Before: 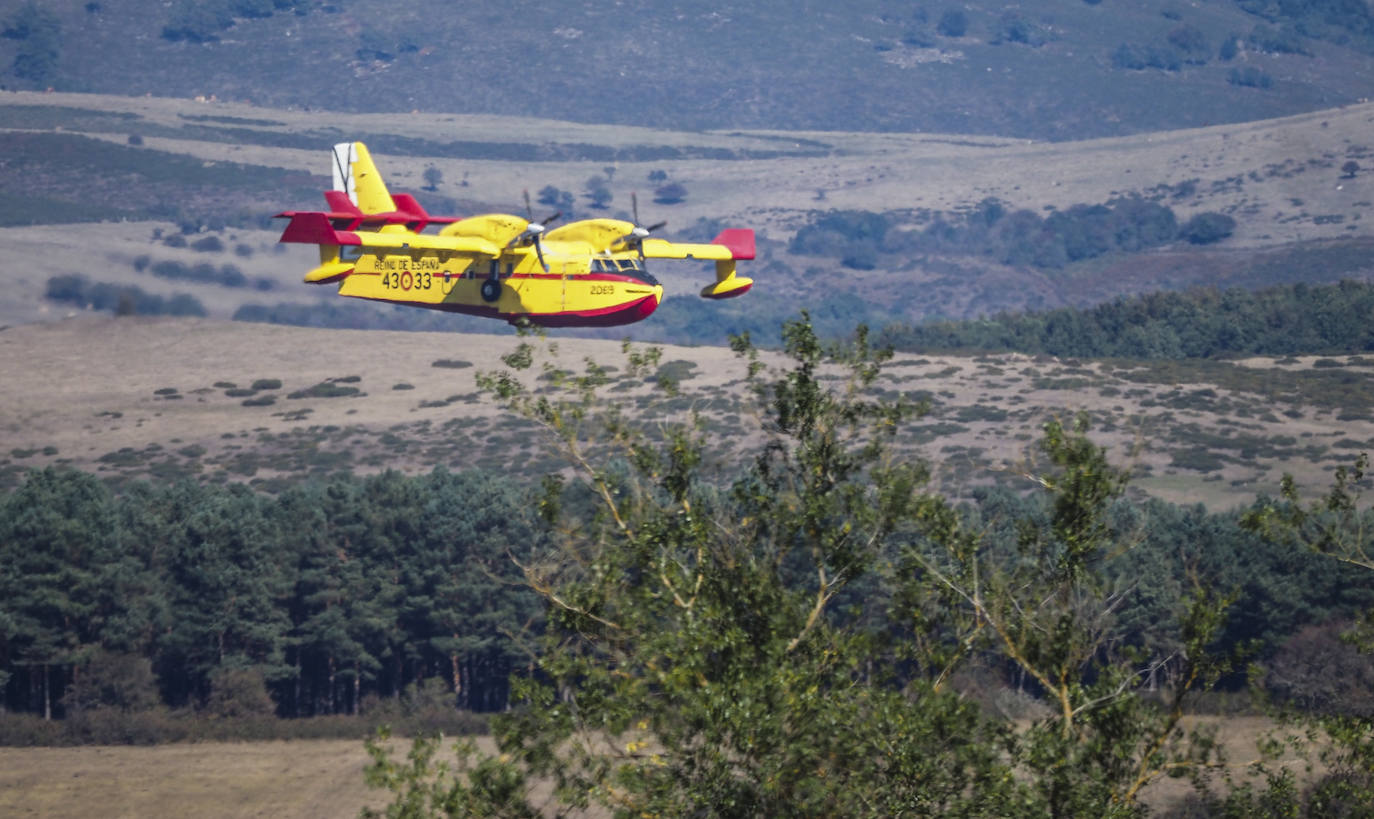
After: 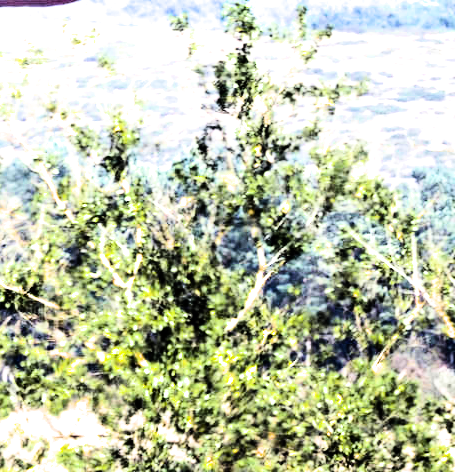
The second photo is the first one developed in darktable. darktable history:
color balance rgb: perceptual saturation grading › global saturation 25%, global vibrance 10%
tone equalizer: -8 EV -1.08 EV, -7 EV -1.01 EV, -6 EV -0.867 EV, -5 EV -0.578 EV, -3 EV 0.578 EV, -2 EV 0.867 EV, -1 EV 1.01 EV, +0 EV 1.08 EV, edges refinement/feathering 500, mask exposure compensation -1.57 EV, preserve details no
filmic rgb: black relative exposure -5.42 EV, white relative exposure 2.85 EV, dynamic range scaling -37.73%, hardness 4, contrast 1.605, highlights saturation mix -0.93%
exposure: black level correction 0.005, exposure 2.084 EV, compensate highlight preservation false
crop: left 40.878%, top 39.176%, right 25.993%, bottom 3.081%
